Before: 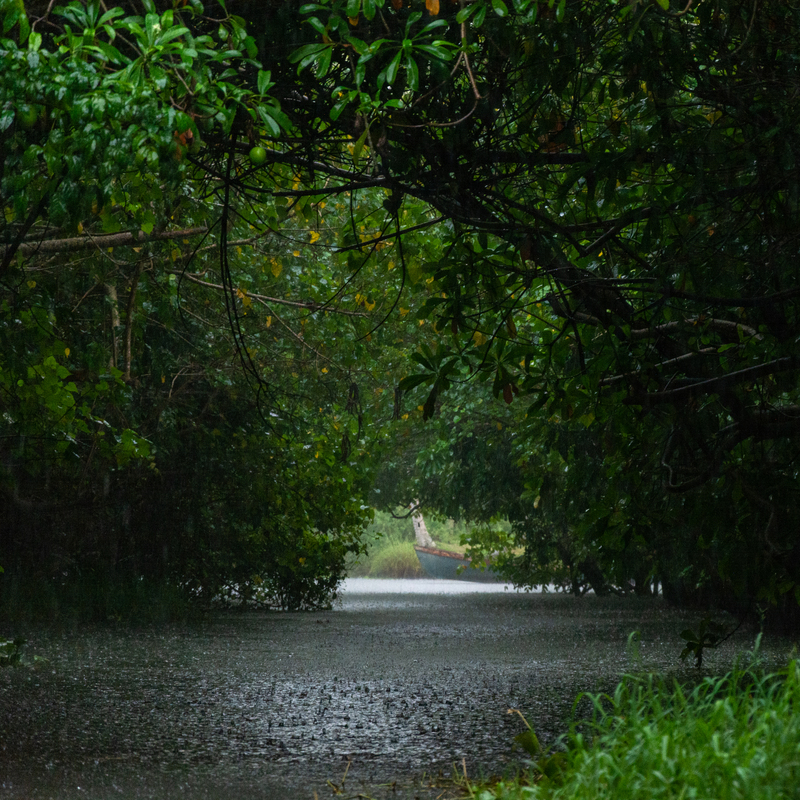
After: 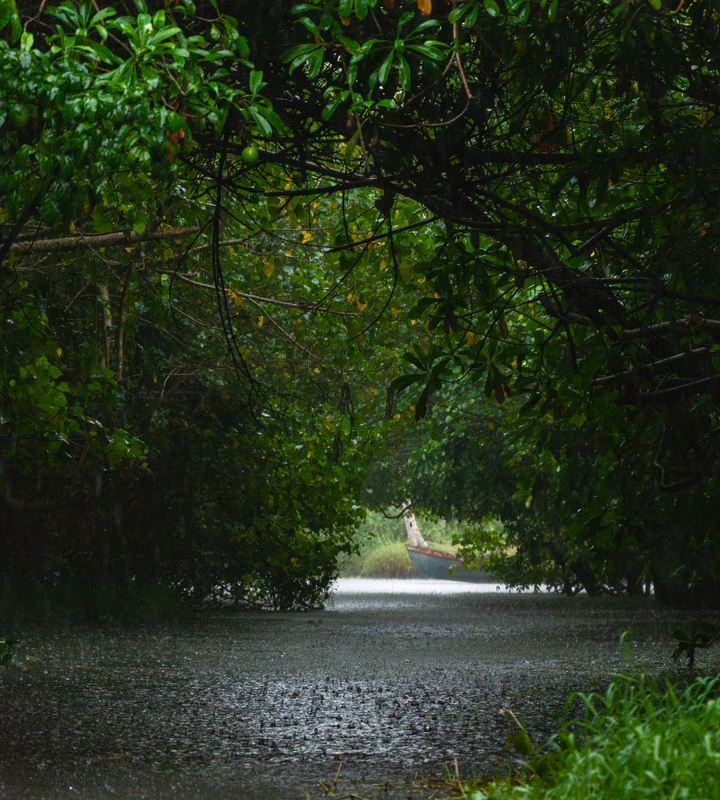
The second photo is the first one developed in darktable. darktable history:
crop and rotate: left 1.088%, right 8.807%
color balance rgb: shadows lift › chroma 1%, shadows lift › hue 28.8°, power › hue 60°, highlights gain › chroma 1%, highlights gain › hue 60°, global offset › luminance 0.25%, perceptual saturation grading › highlights -20%, perceptual saturation grading › shadows 20%, perceptual brilliance grading › highlights 5%, perceptual brilliance grading › shadows -10%, global vibrance 19.67%
exposure: exposure 0.178 EV, compensate exposure bias true, compensate highlight preservation false
